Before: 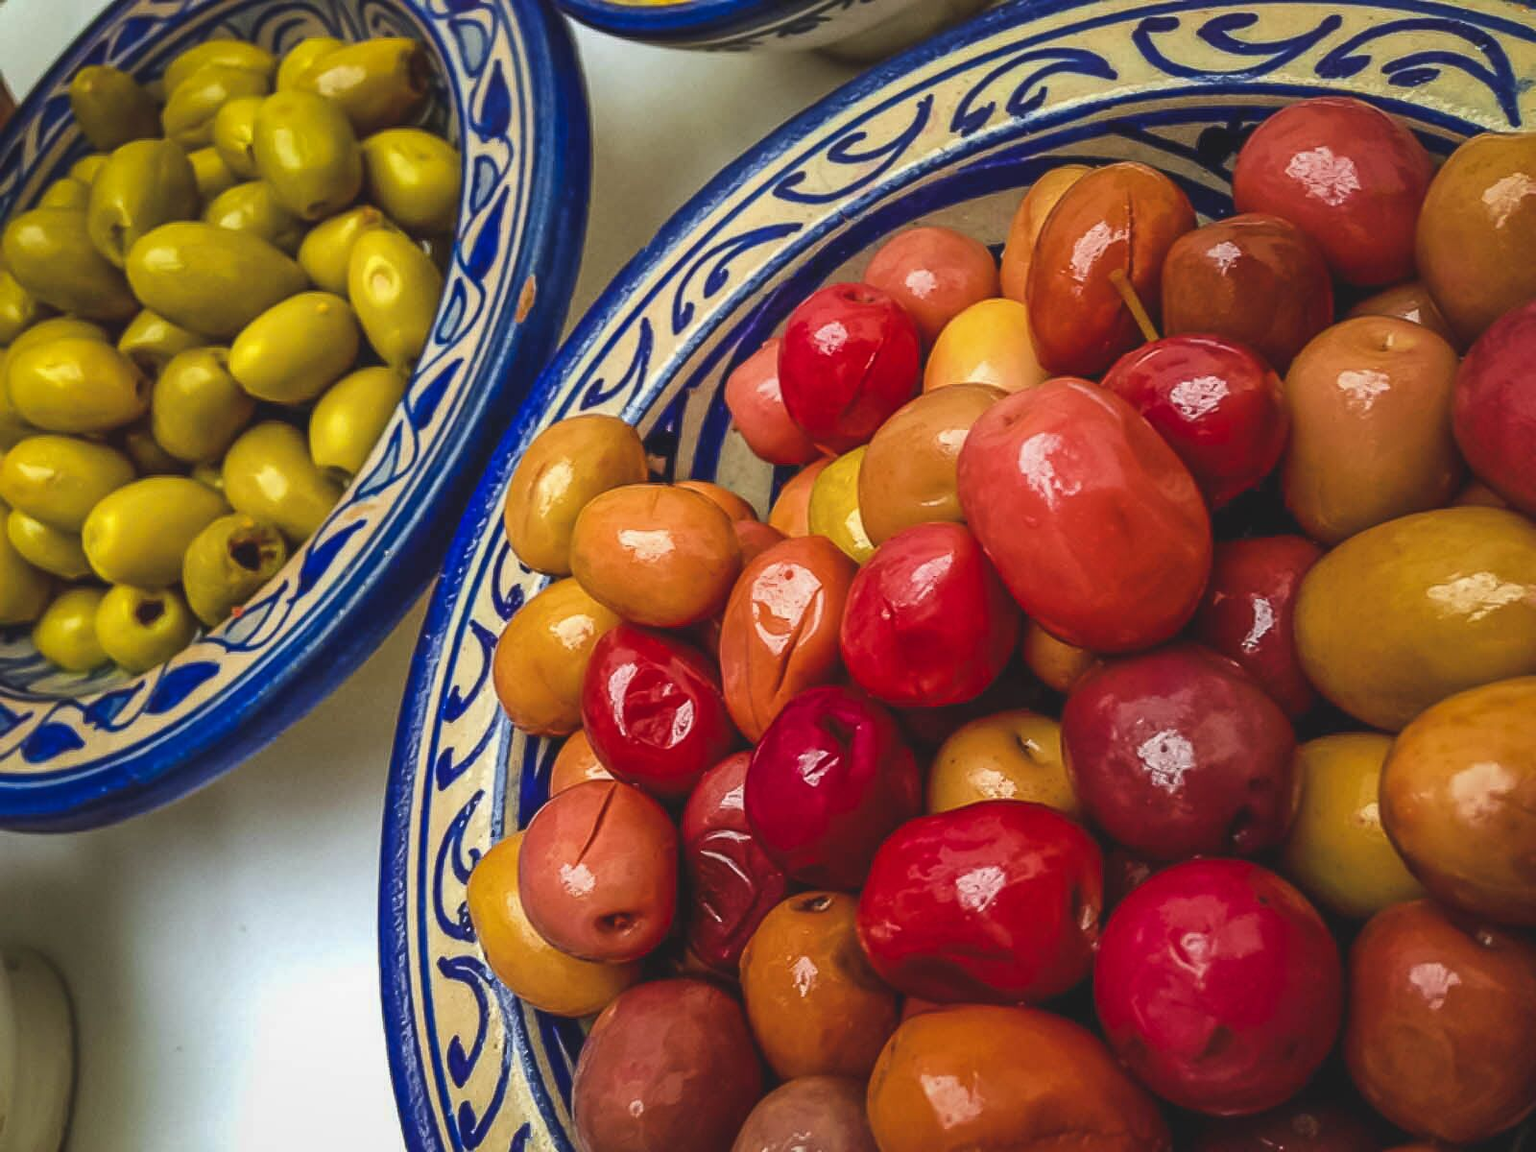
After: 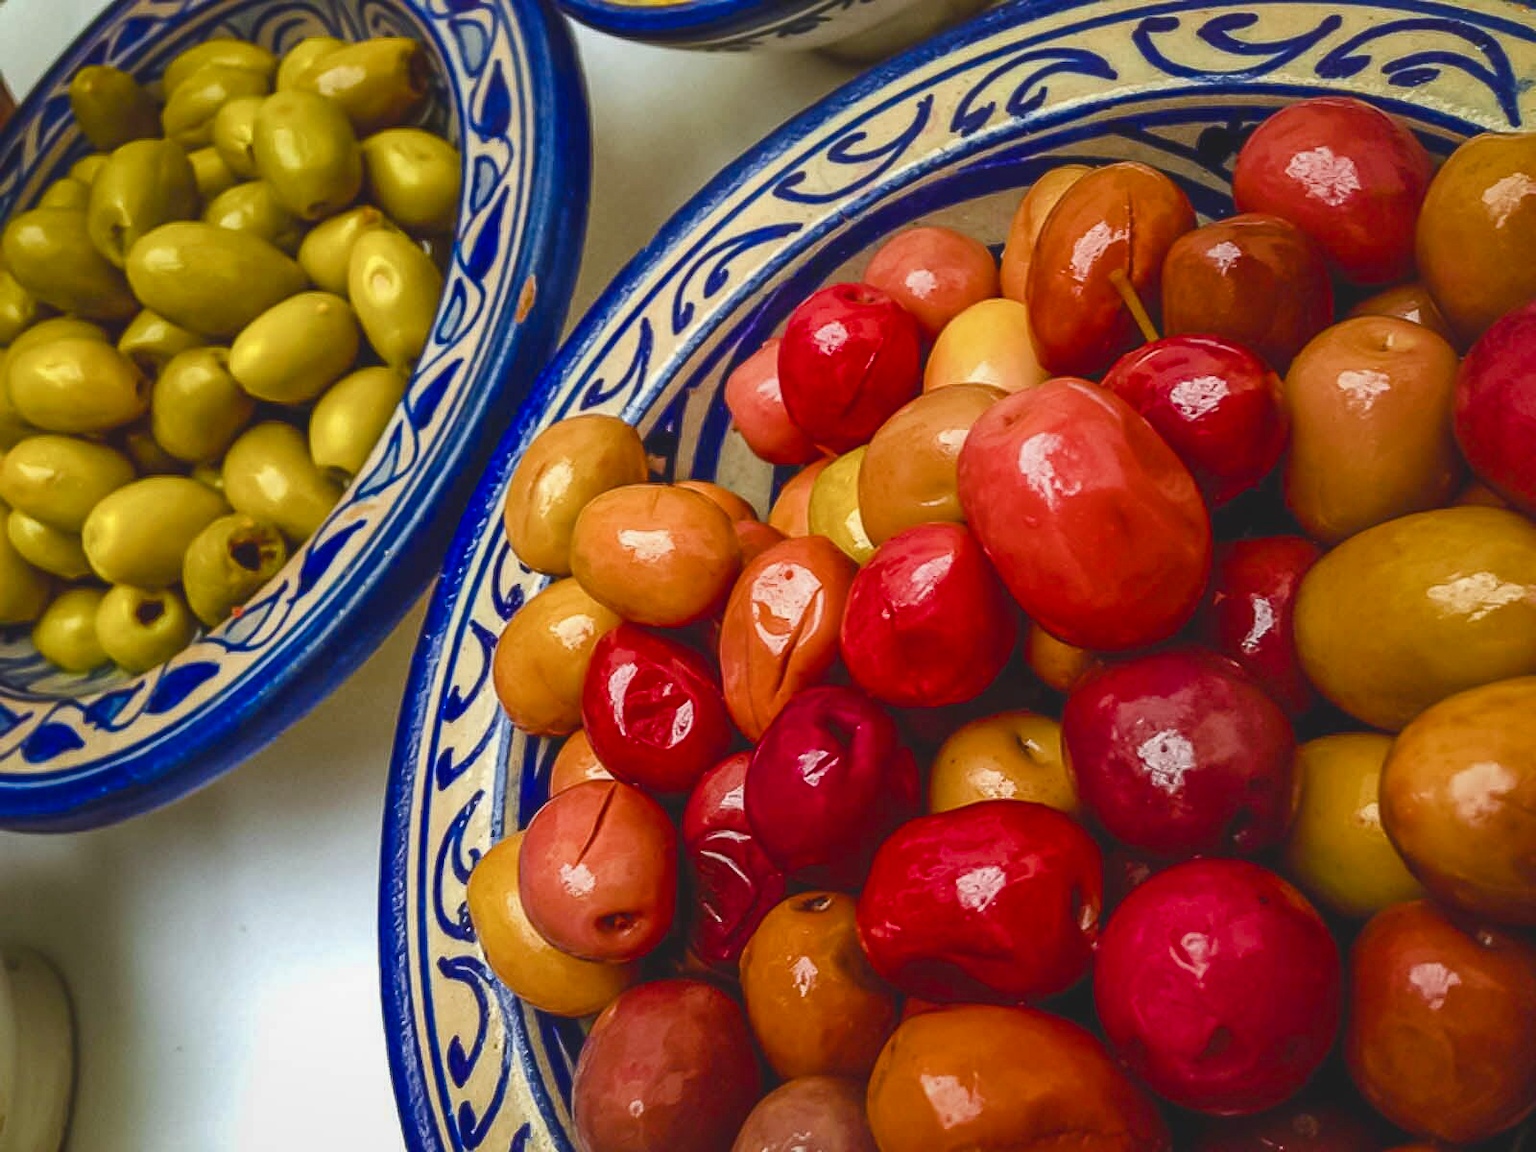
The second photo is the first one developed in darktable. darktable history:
color balance rgb: perceptual saturation grading › global saturation 14.225%, perceptual saturation grading › highlights -25.002%, perceptual saturation grading › shadows 29.296%
